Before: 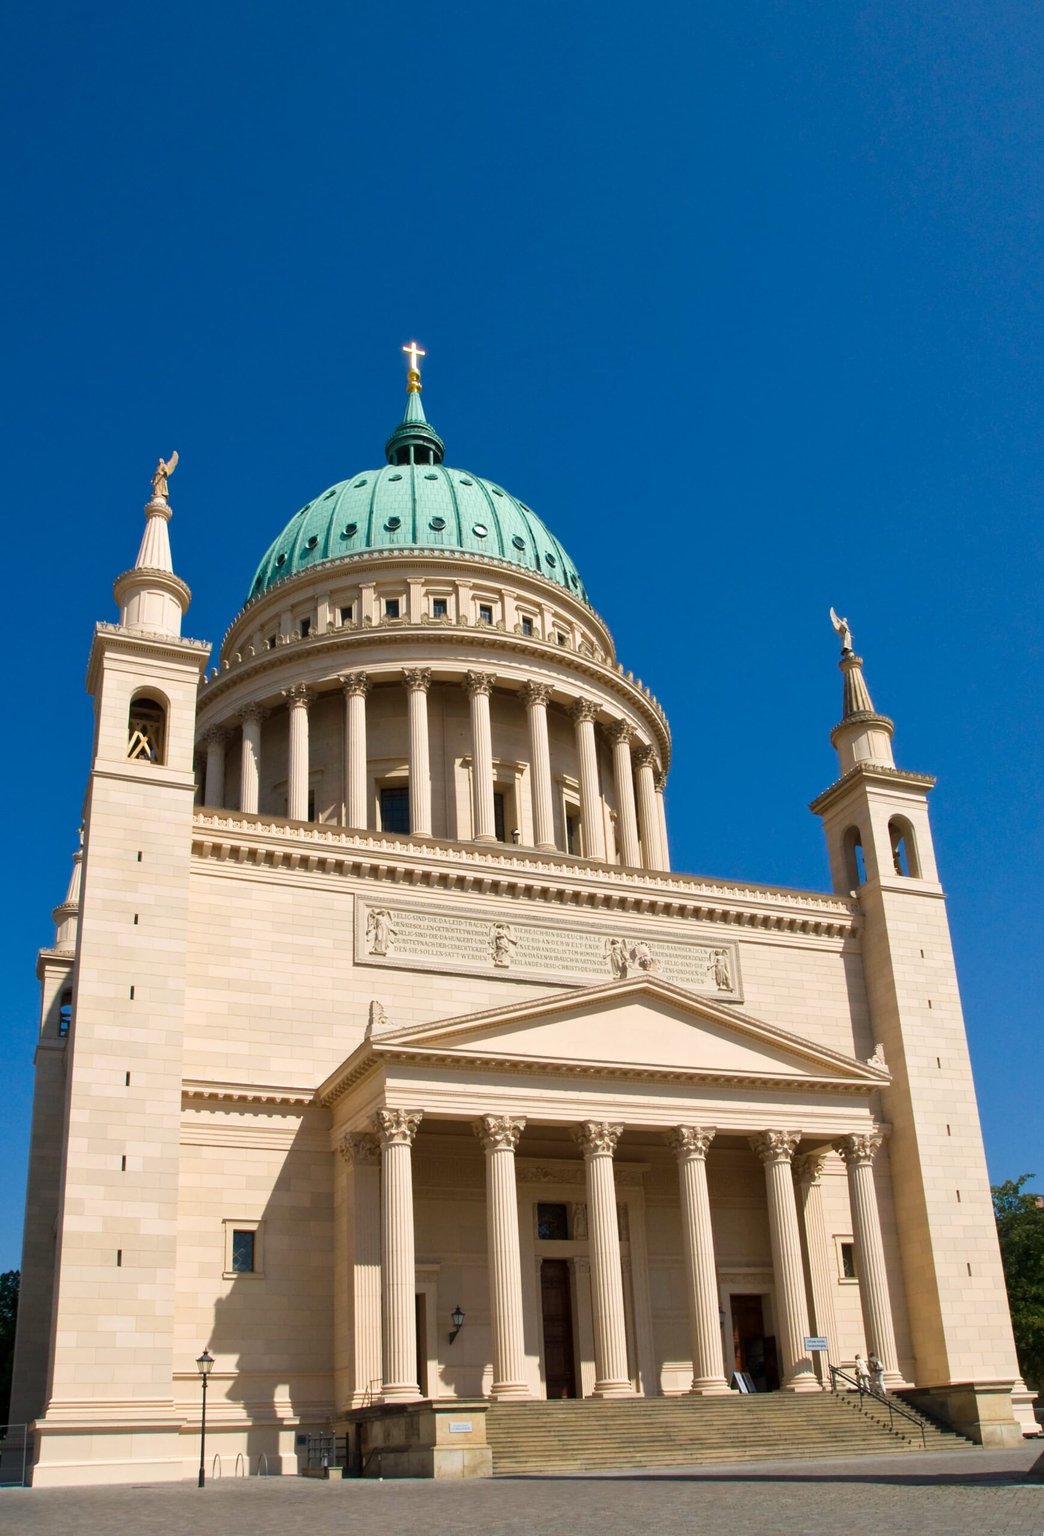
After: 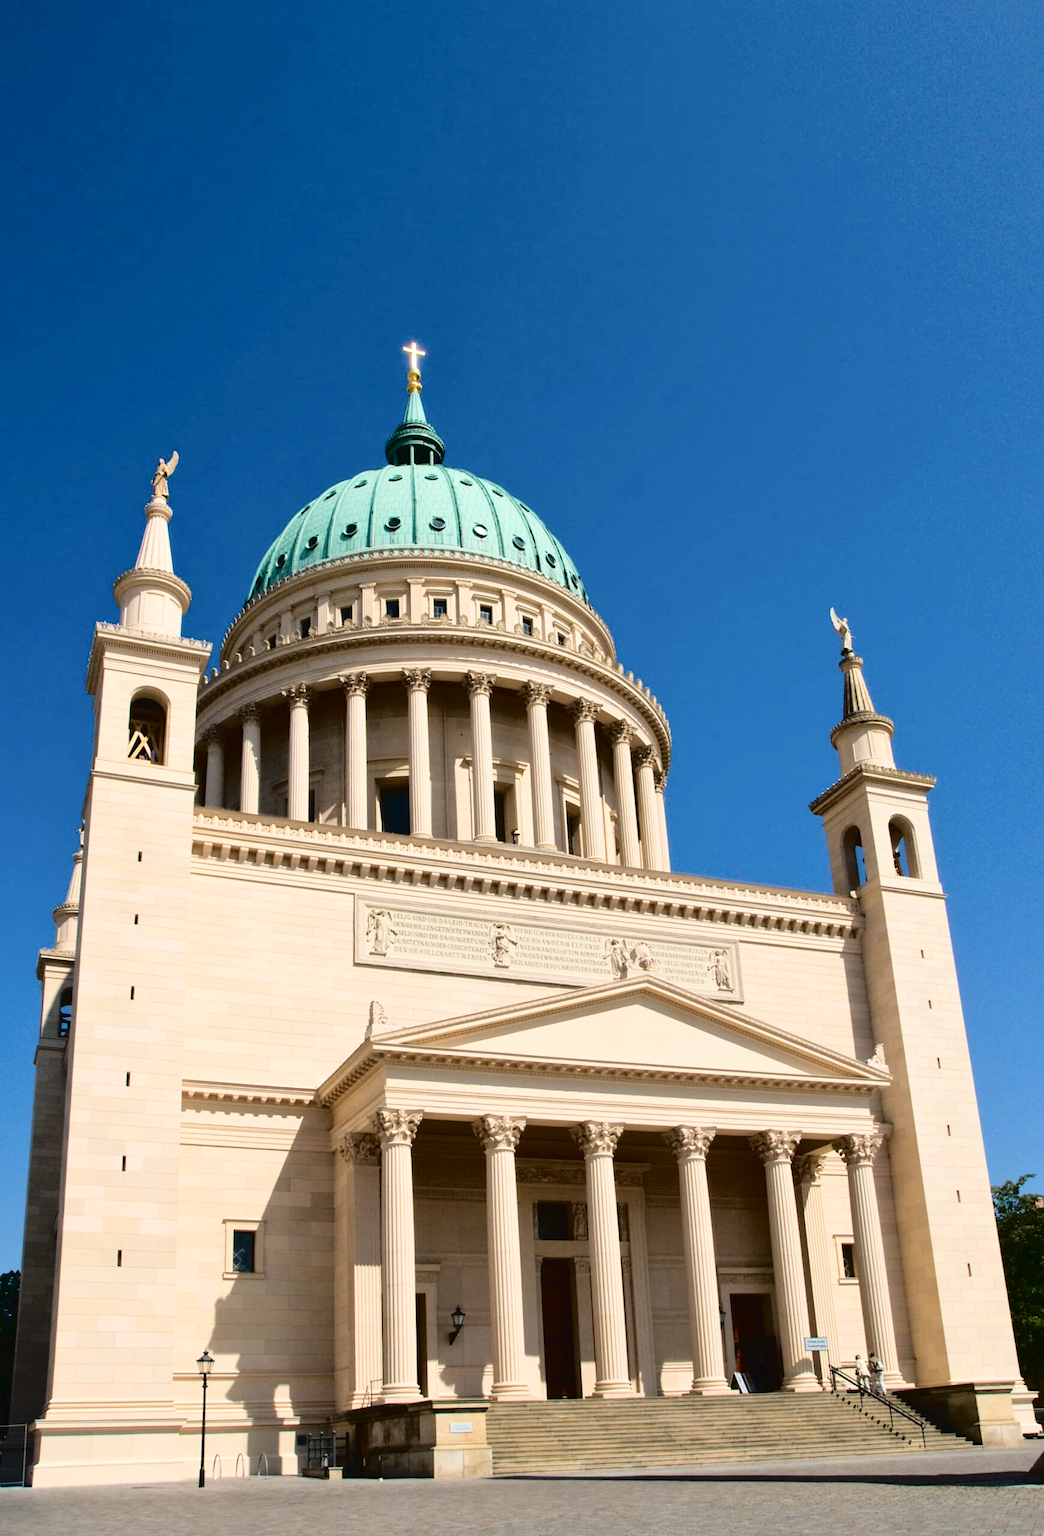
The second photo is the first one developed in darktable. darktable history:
tone curve: curves: ch0 [(0, 0) (0.003, 0.03) (0.011, 0.03) (0.025, 0.033) (0.044, 0.035) (0.069, 0.04) (0.1, 0.046) (0.136, 0.052) (0.177, 0.08) (0.224, 0.121) (0.277, 0.225) (0.335, 0.343) (0.399, 0.456) (0.468, 0.555) (0.543, 0.647) (0.623, 0.732) (0.709, 0.808) (0.801, 0.886) (0.898, 0.947) (1, 1)], color space Lab, independent channels, preserve colors none
